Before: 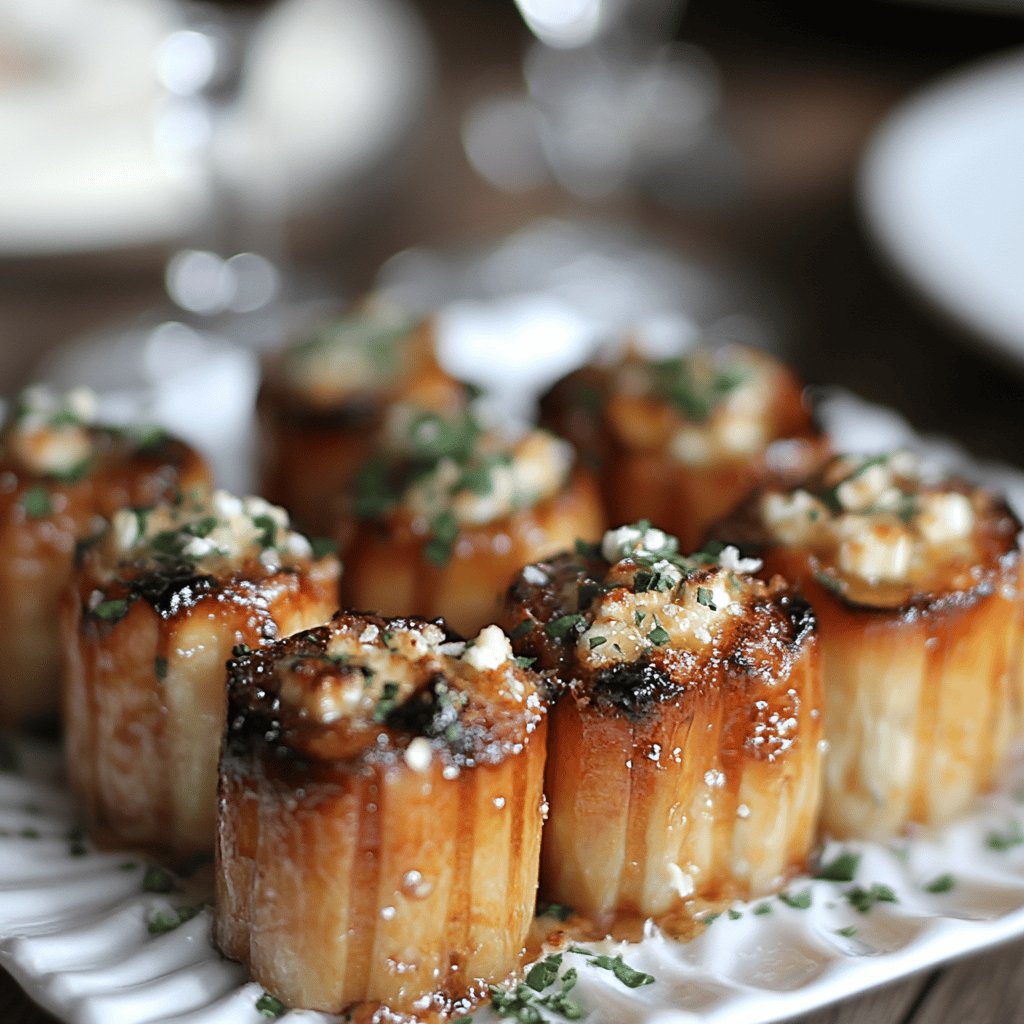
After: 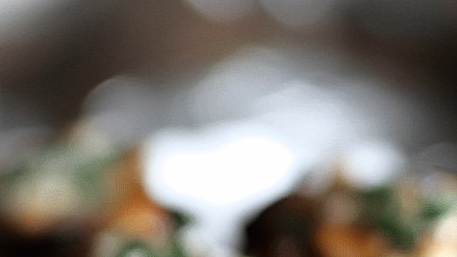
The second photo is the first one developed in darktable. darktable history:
filmic rgb: white relative exposure 2.2 EV, hardness 6.97
local contrast: mode bilateral grid, contrast 100, coarseness 100, detail 94%, midtone range 0.2
crop: left 28.64%, top 16.832%, right 26.637%, bottom 58.055%
